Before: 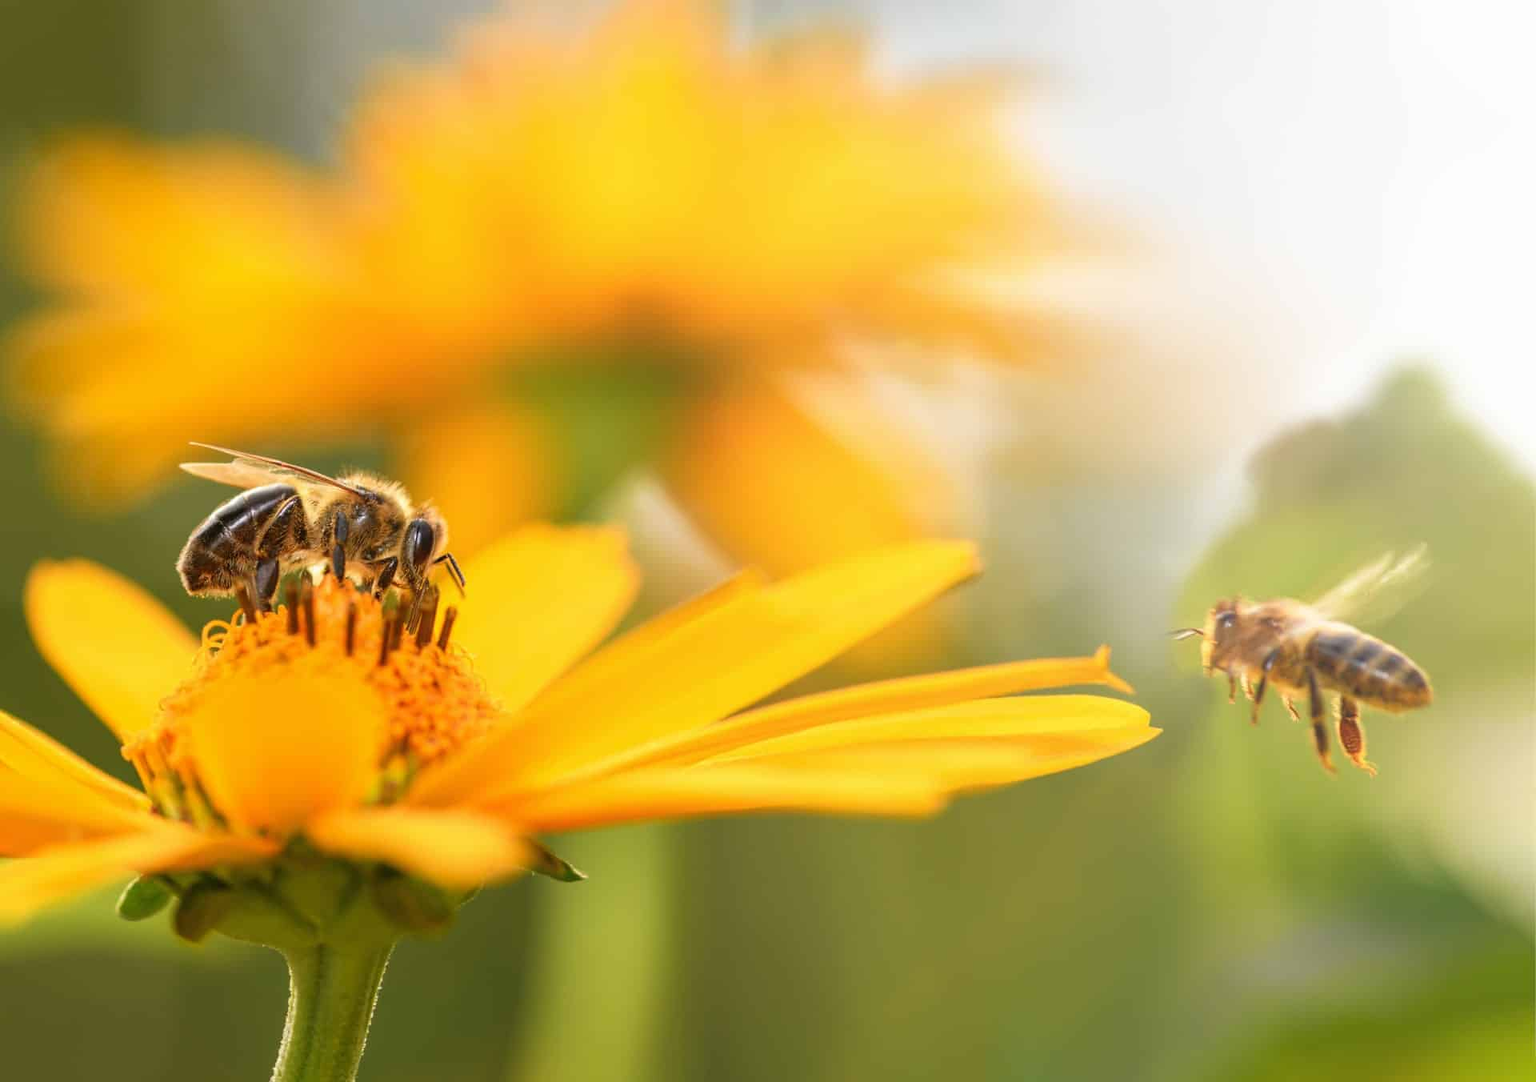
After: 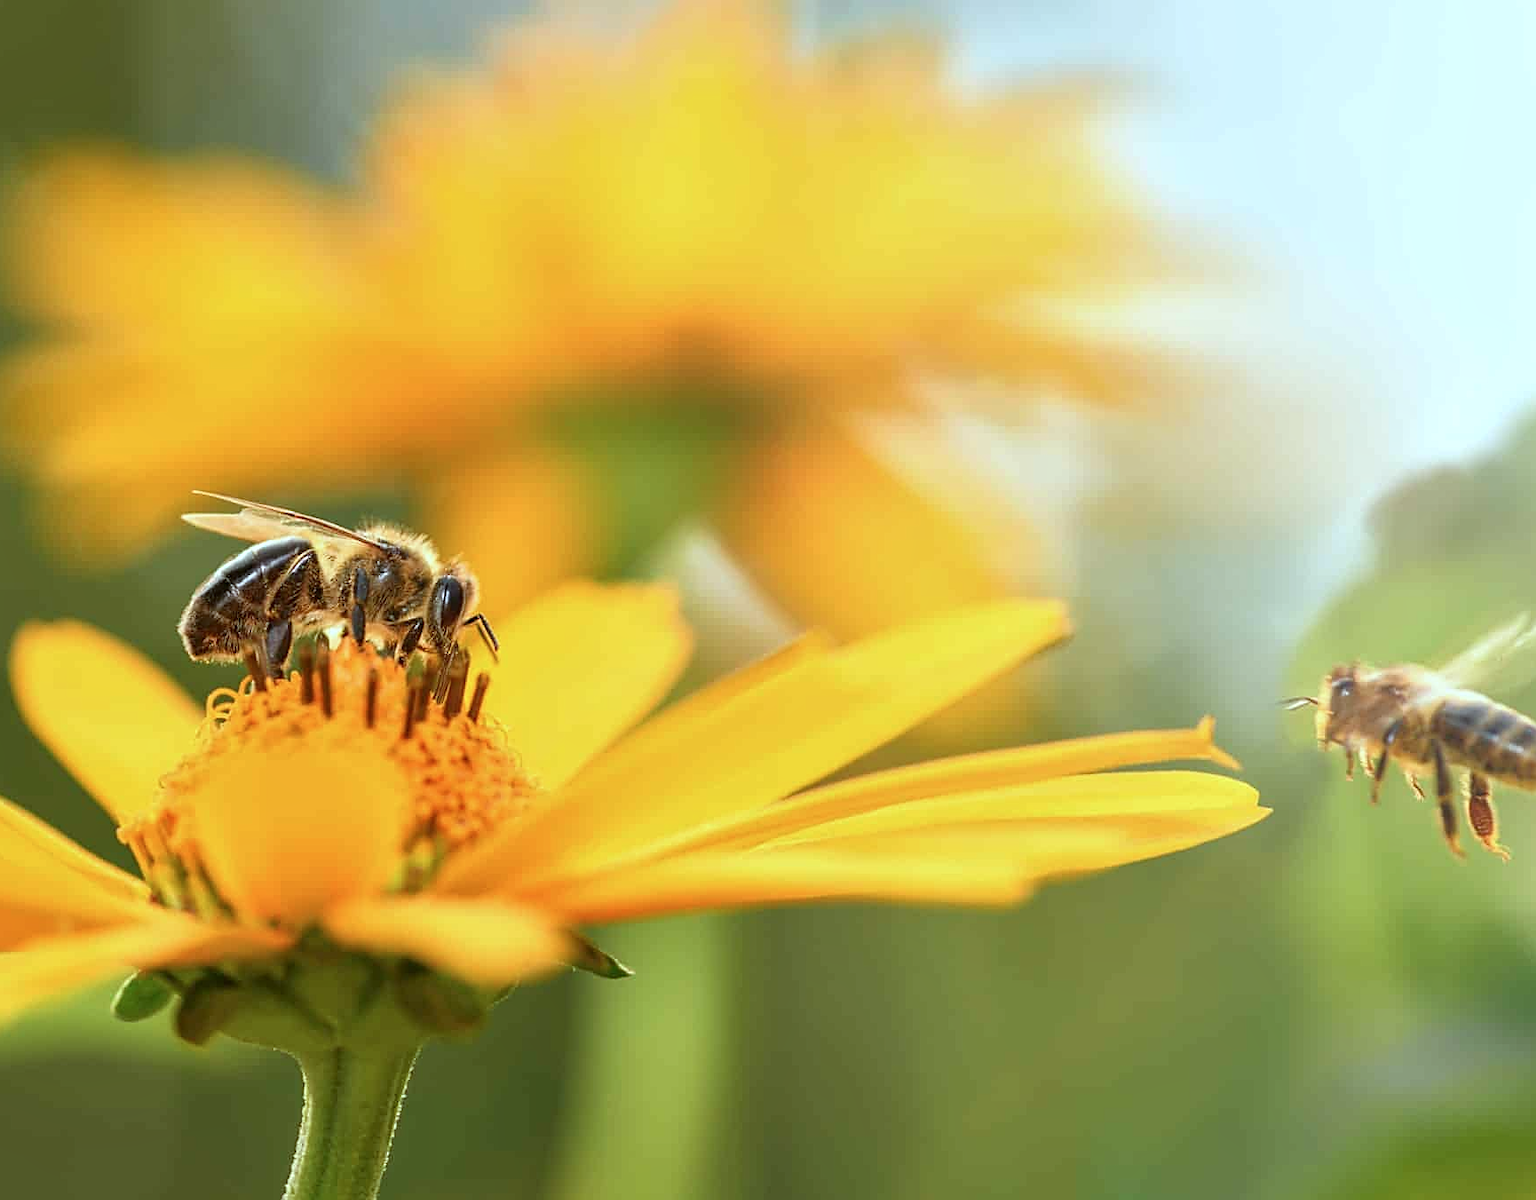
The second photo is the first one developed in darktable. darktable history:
crop and rotate: left 1.088%, right 8.807%
local contrast: mode bilateral grid, contrast 20, coarseness 50, detail 120%, midtone range 0.2
color correction: highlights a* -10.04, highlights b* -10.37
sharpen: on, module defaults
color balance: mode lift, gamma, gain (sRGB)
